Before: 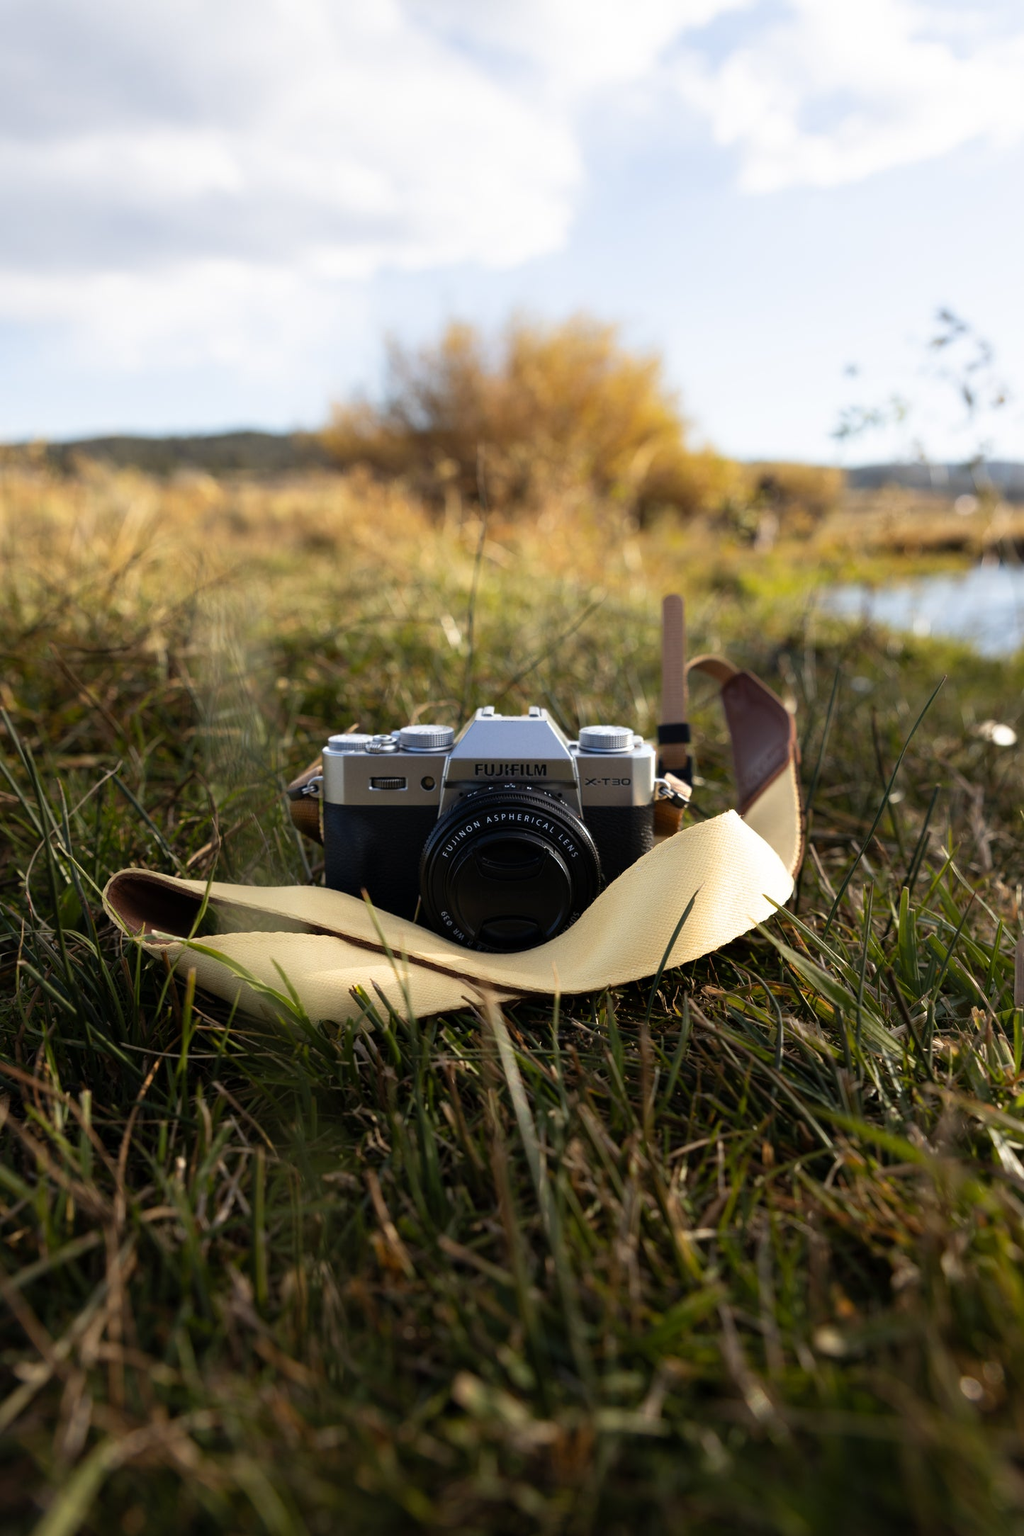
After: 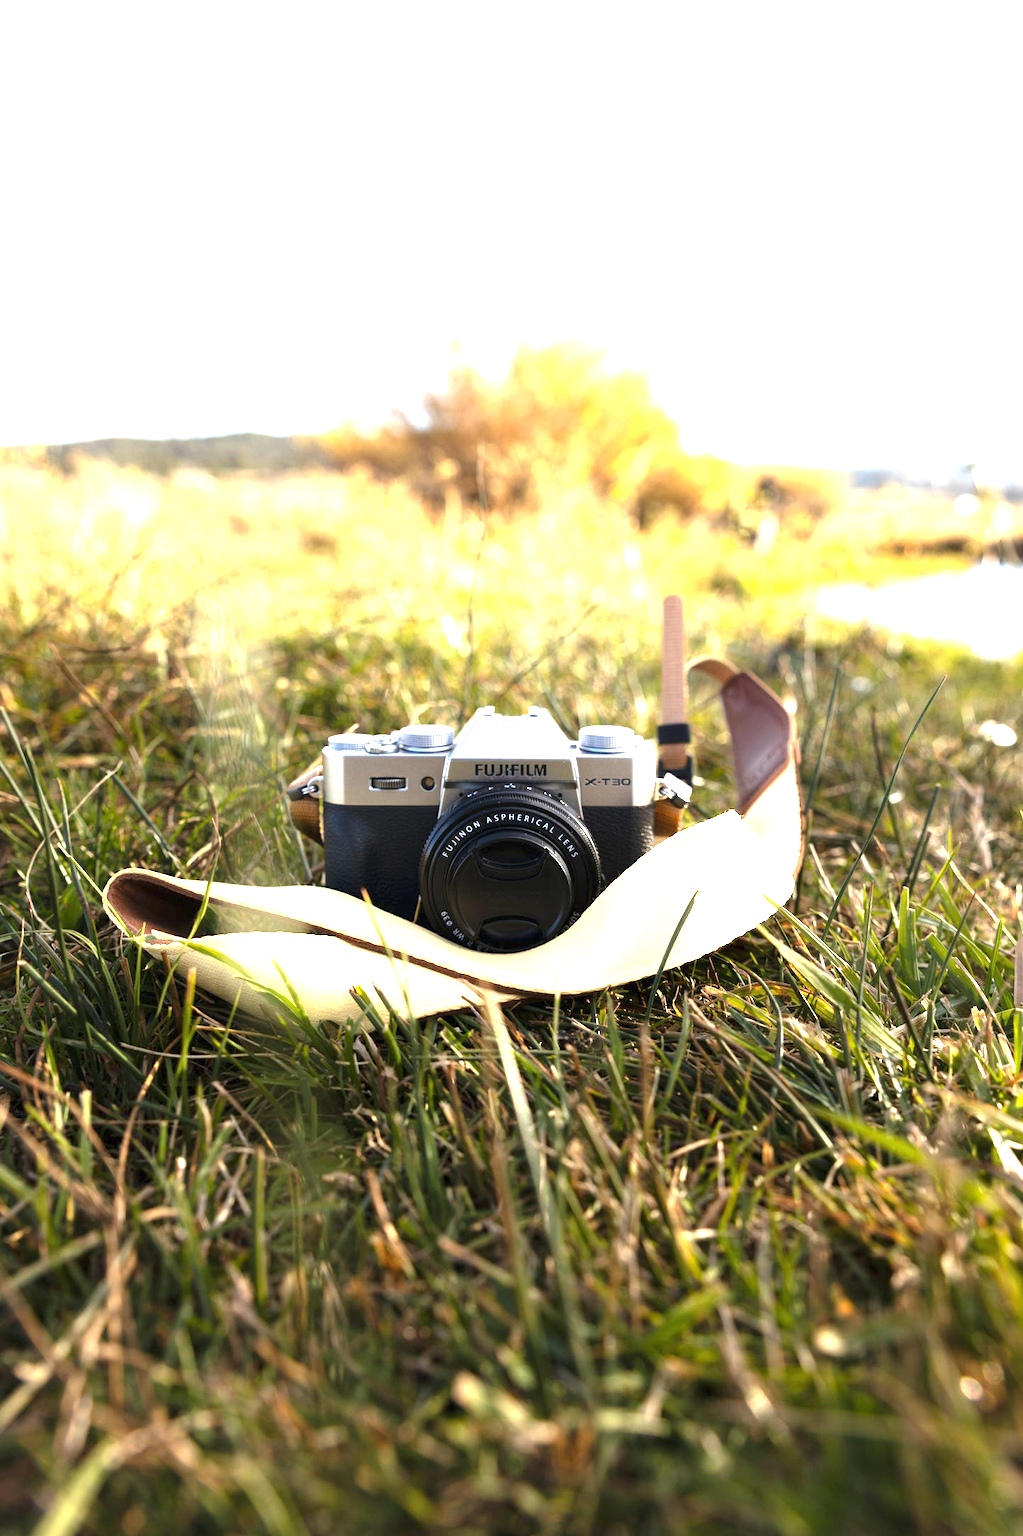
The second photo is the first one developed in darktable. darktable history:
exposure: black level correction 0, exposure 2.156 EV, compensate highlight preservation false
